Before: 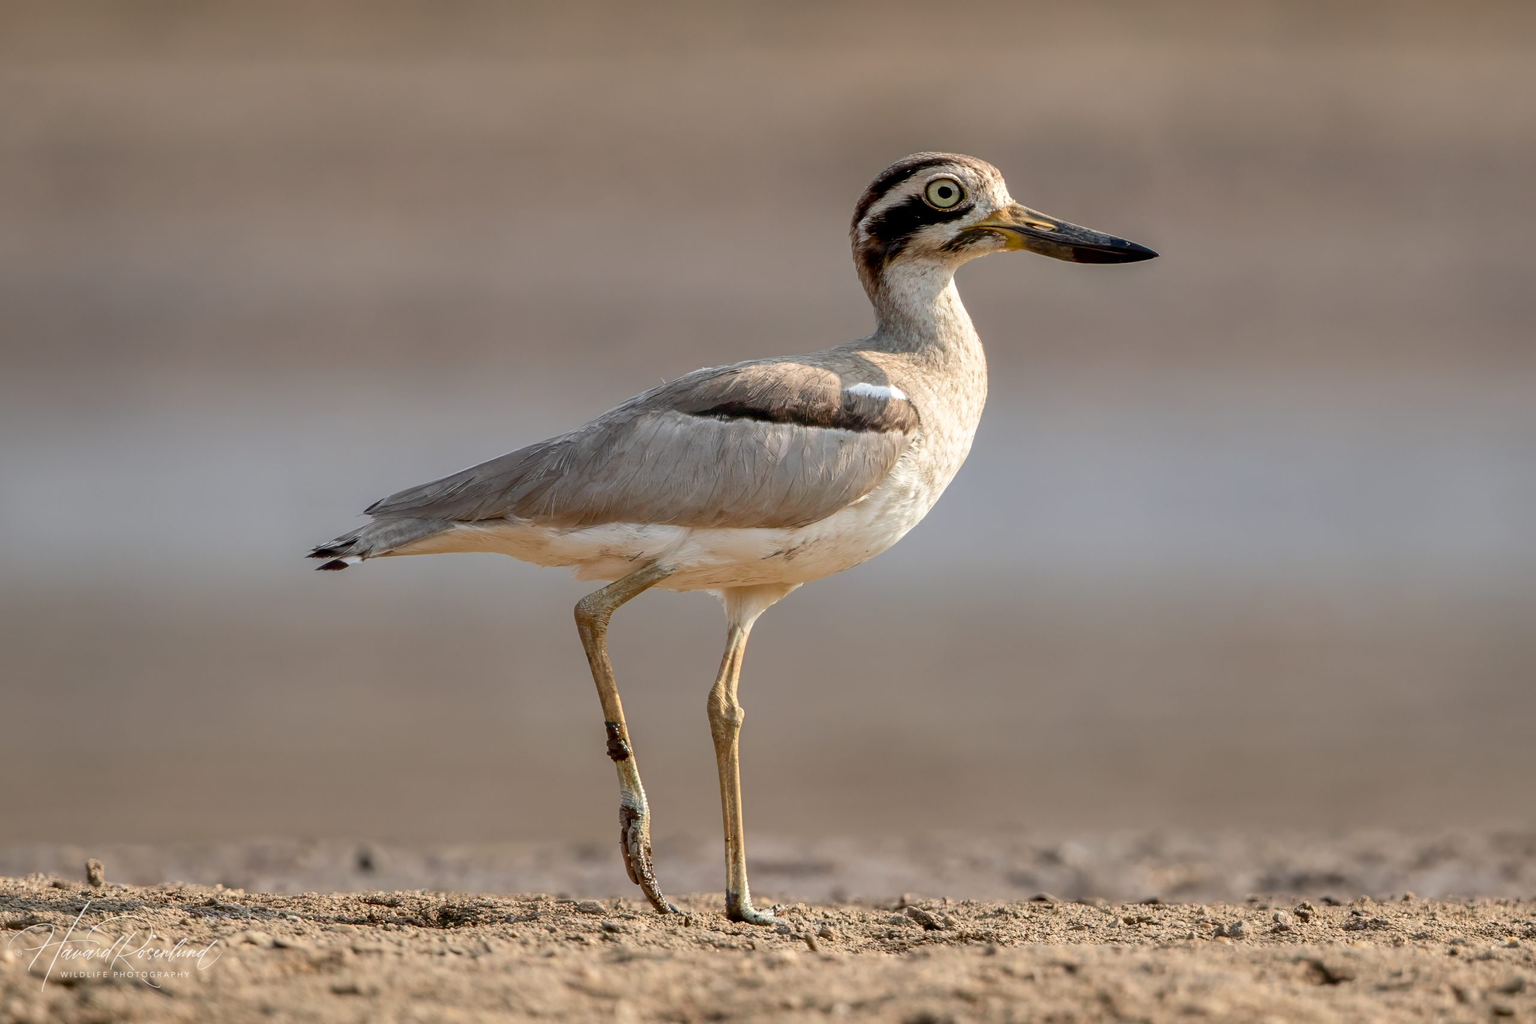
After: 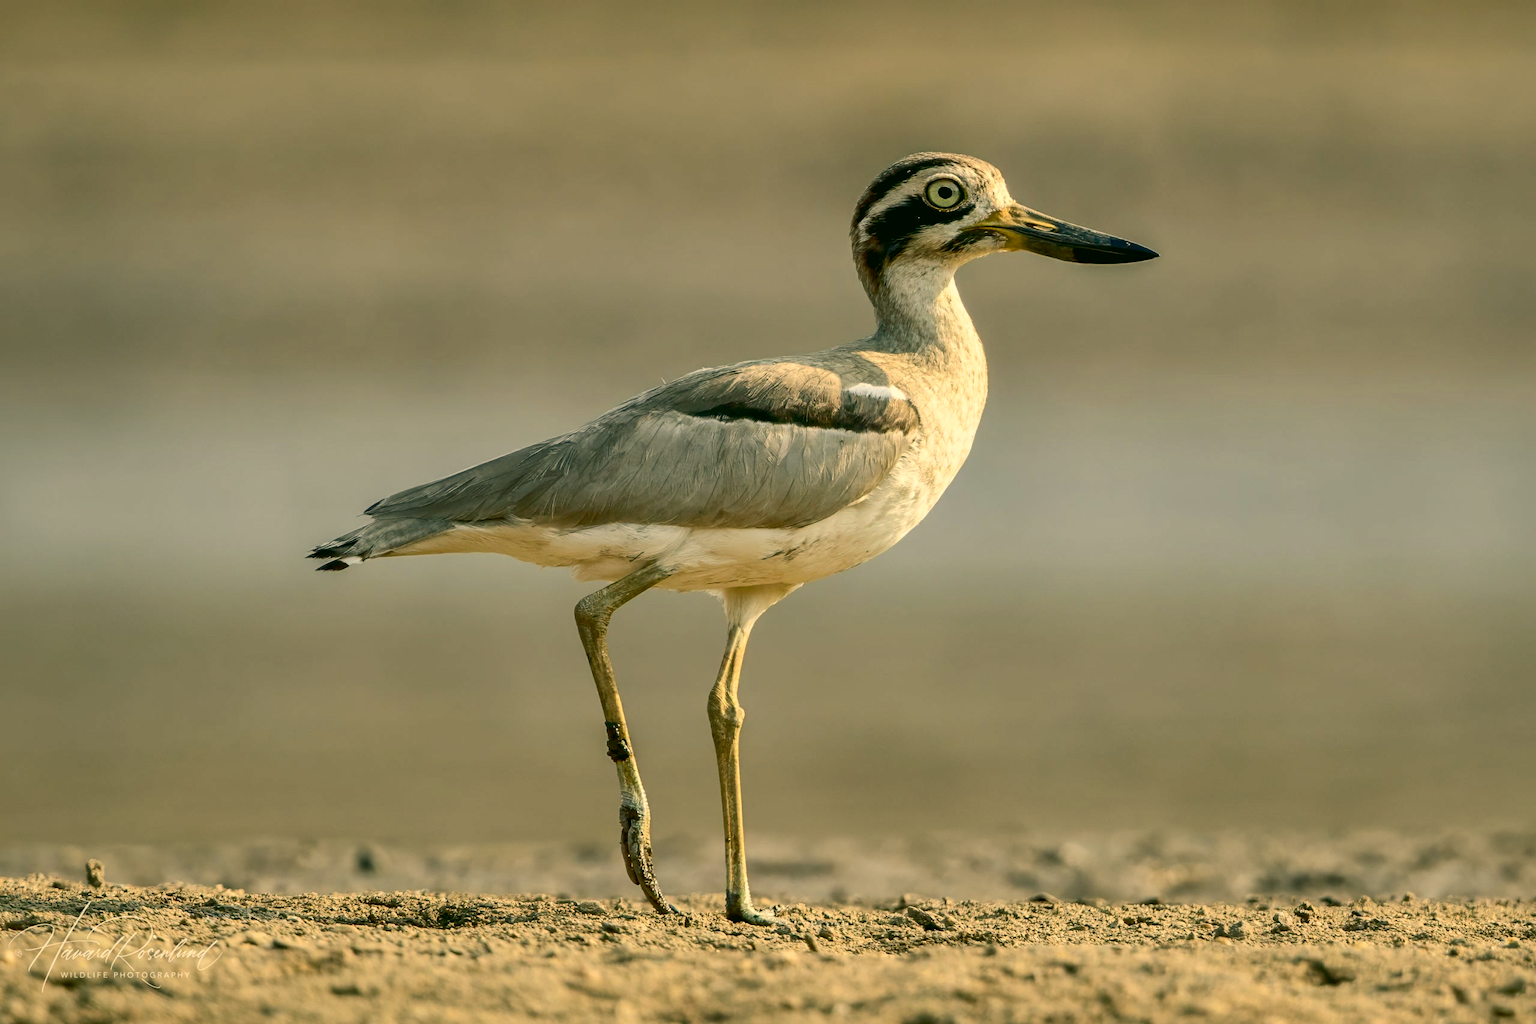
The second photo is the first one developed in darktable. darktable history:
shadows and highlights: on, module defaults
color correction: highlights a* 4.88, highlights b* 23.78, shadows a* -15.54, shadows b* 3.76
contrast brightness saturation: contrast 0.222
